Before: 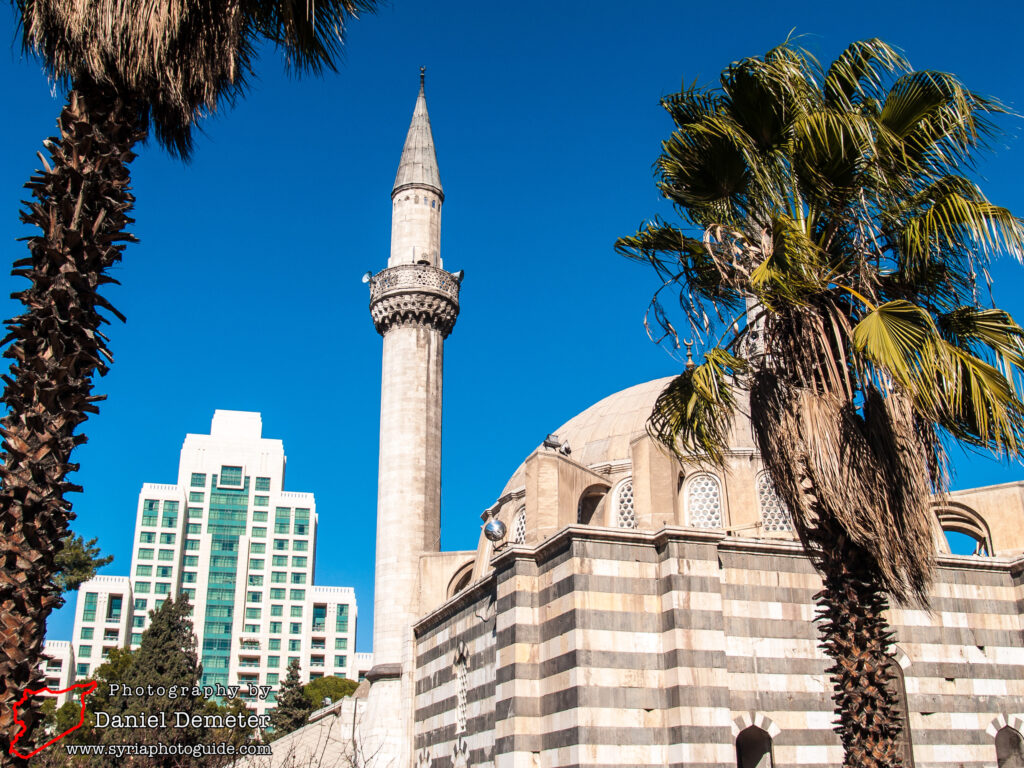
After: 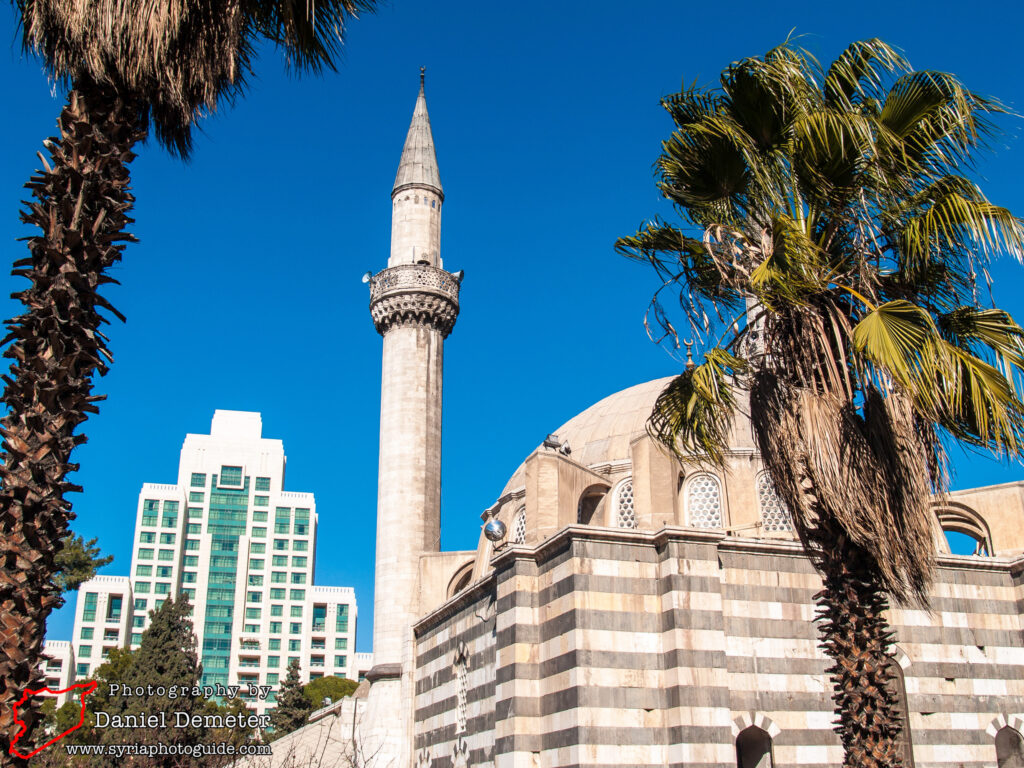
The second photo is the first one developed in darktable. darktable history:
exposure: exposure -0.01 EV, compensate highlight preservation false
rgb curve: curves: ch0 [(0, 0) (0.053, 0.068) (0.122, 0.128) (1, 1)]
